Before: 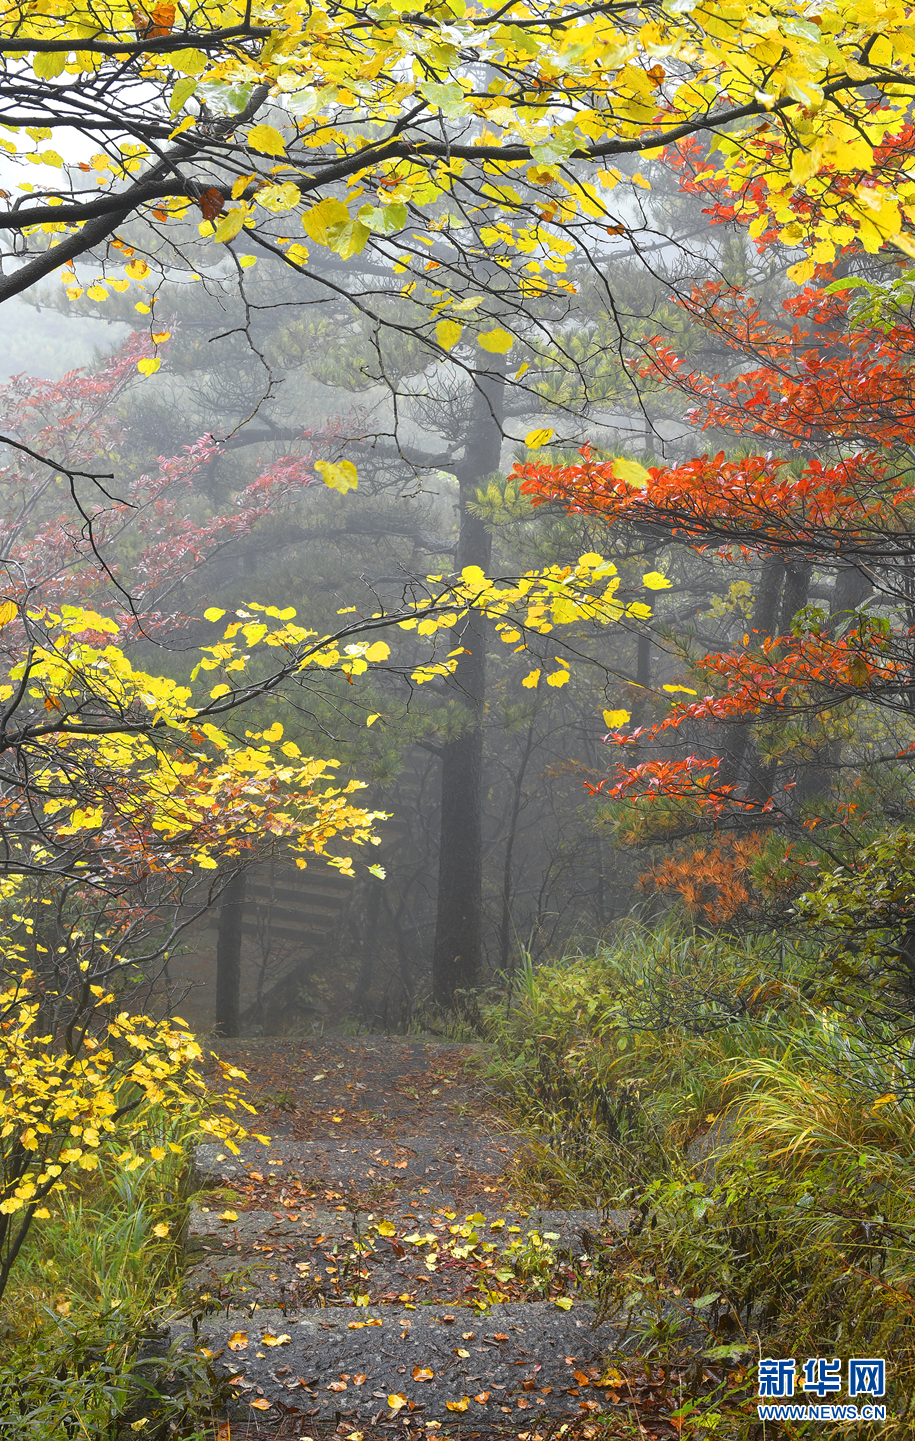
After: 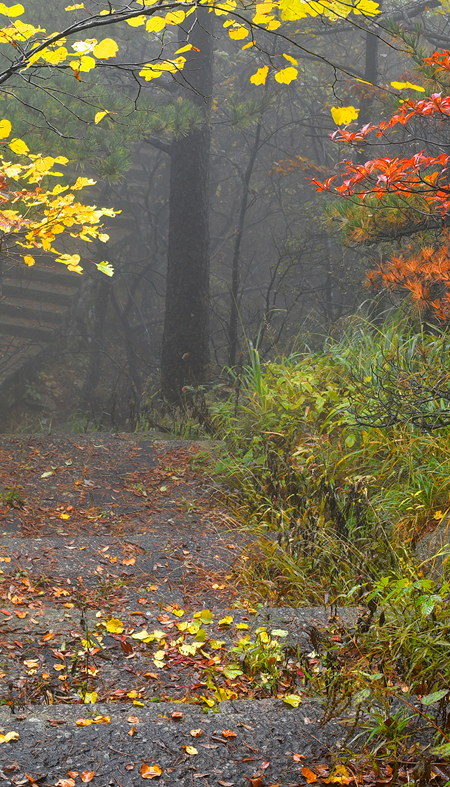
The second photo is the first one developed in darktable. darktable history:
crop: left 29.82%, top 41.848%, right 20.933%, bottom 3.49%
